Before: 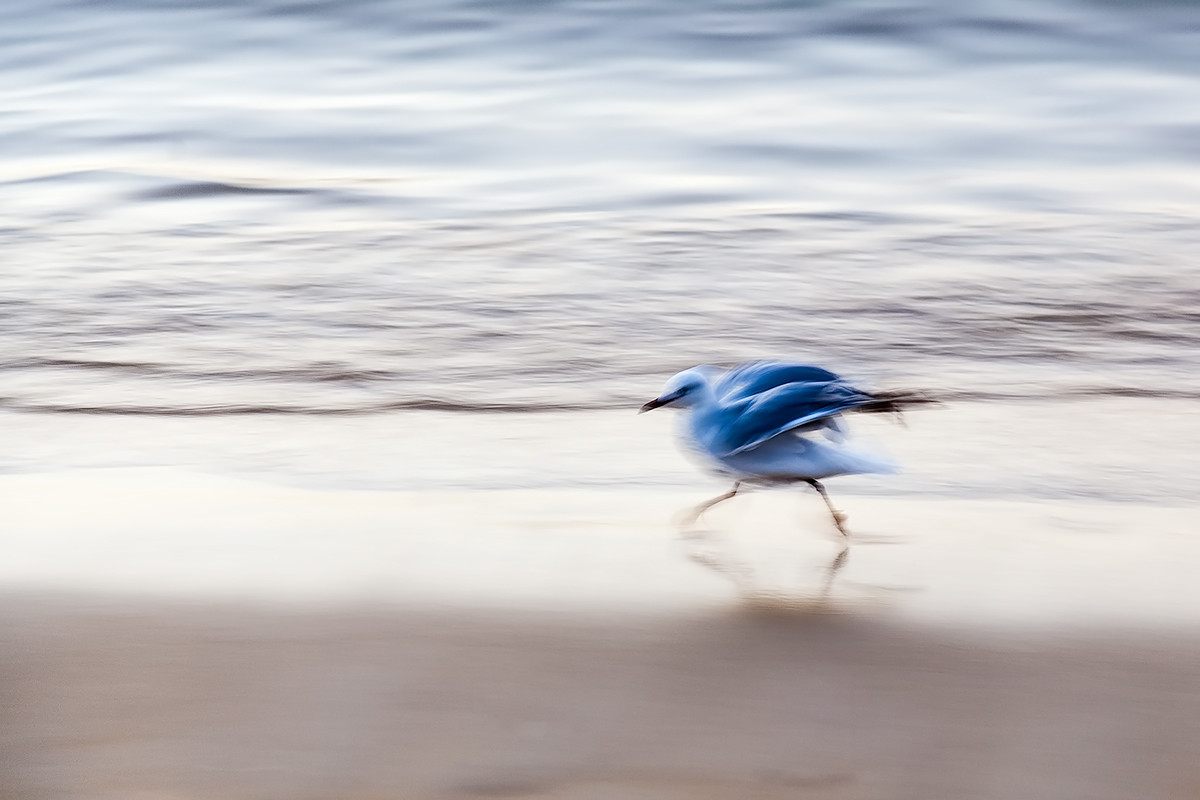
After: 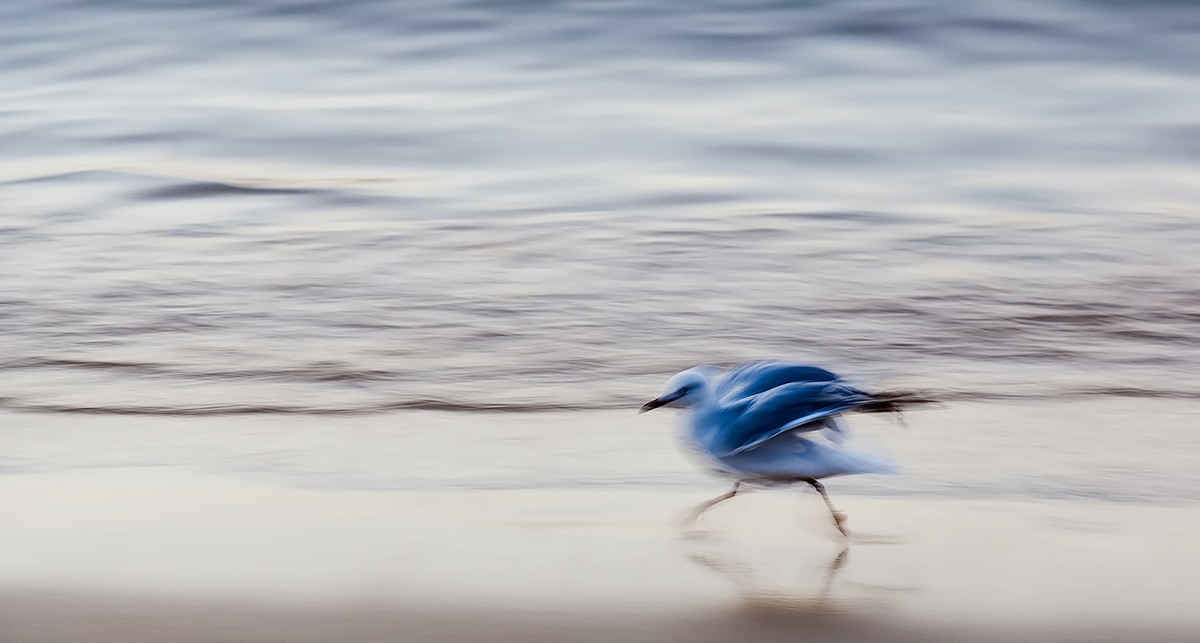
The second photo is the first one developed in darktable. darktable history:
exposure: exposure -0.38 EV, compensate highlight preservation false
crop: bottom 19.557%
